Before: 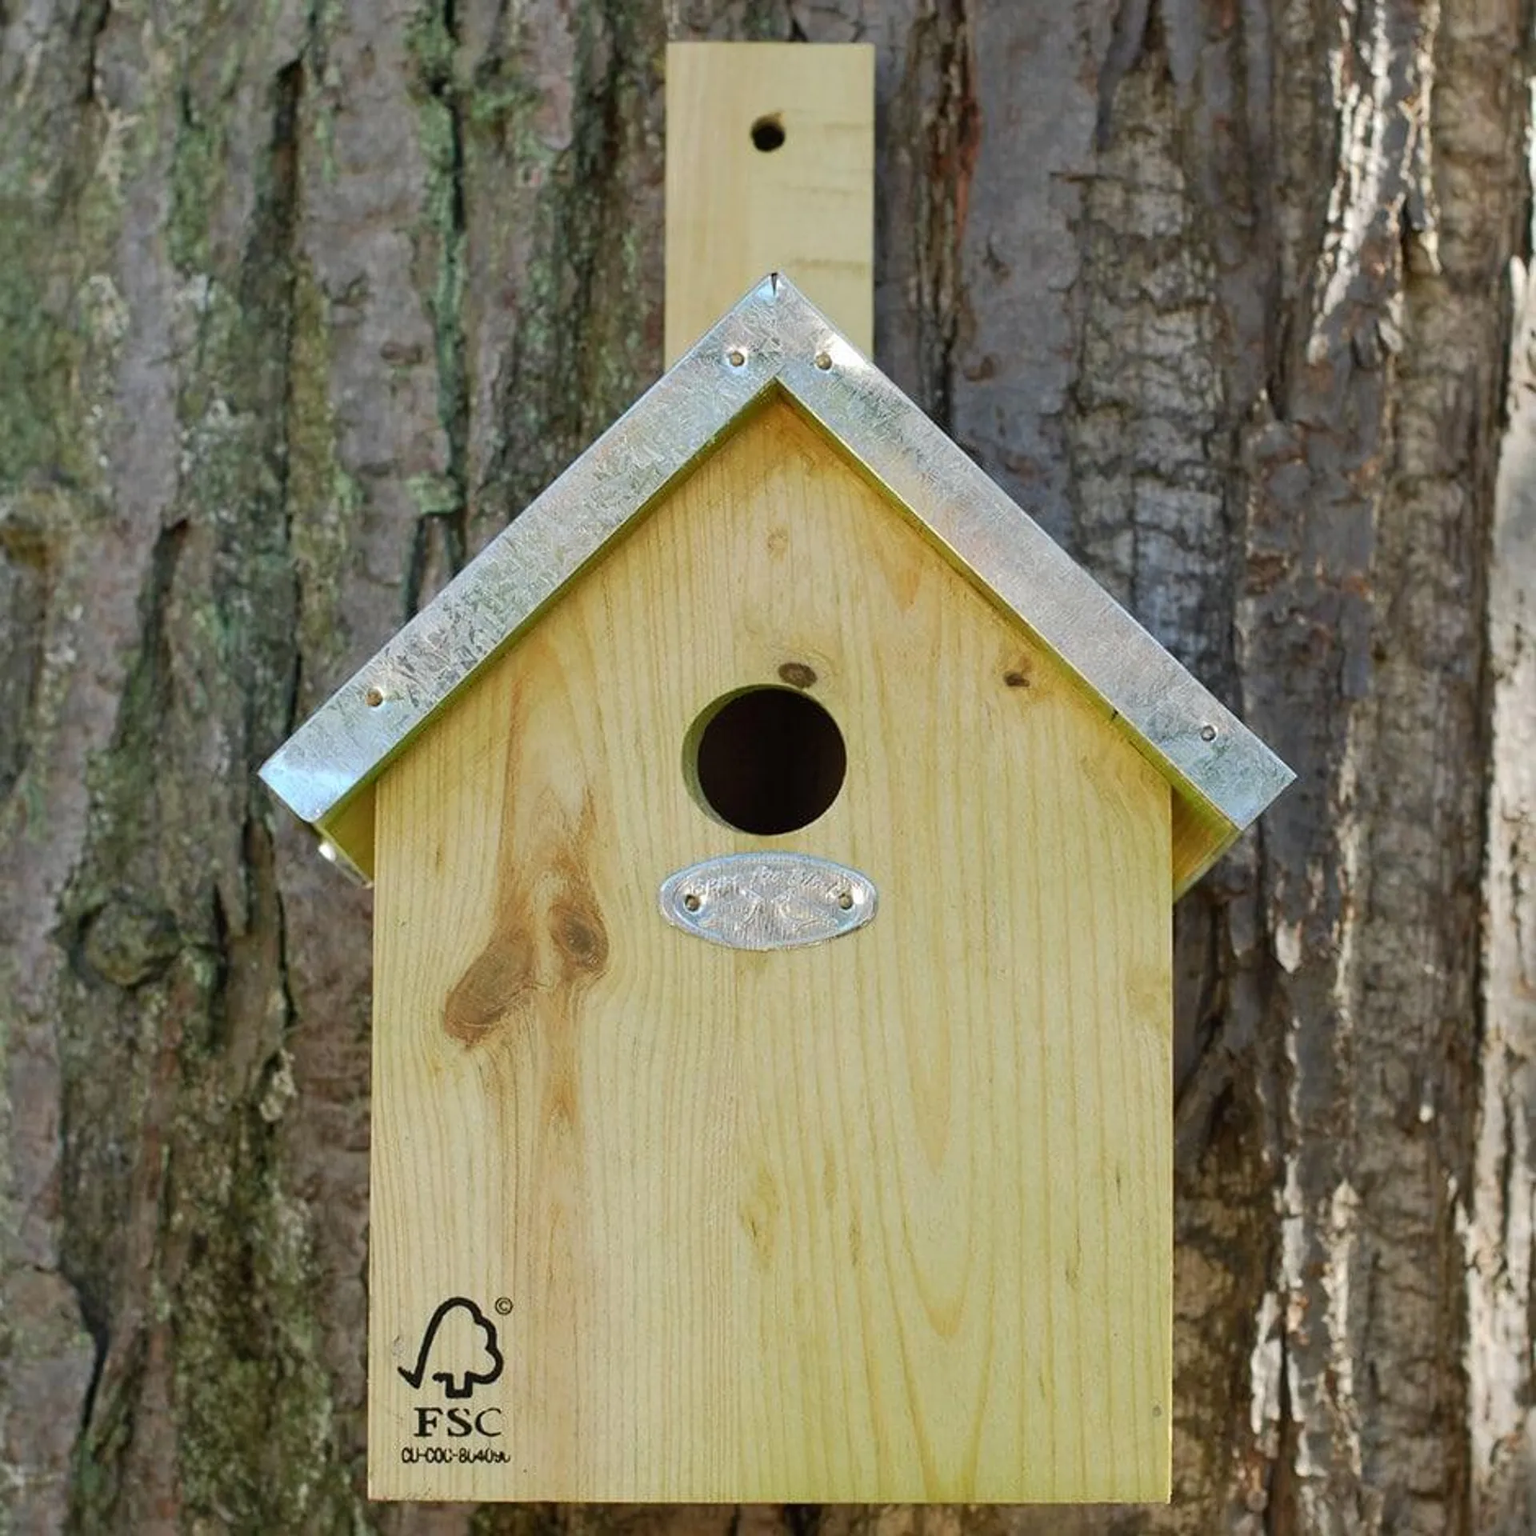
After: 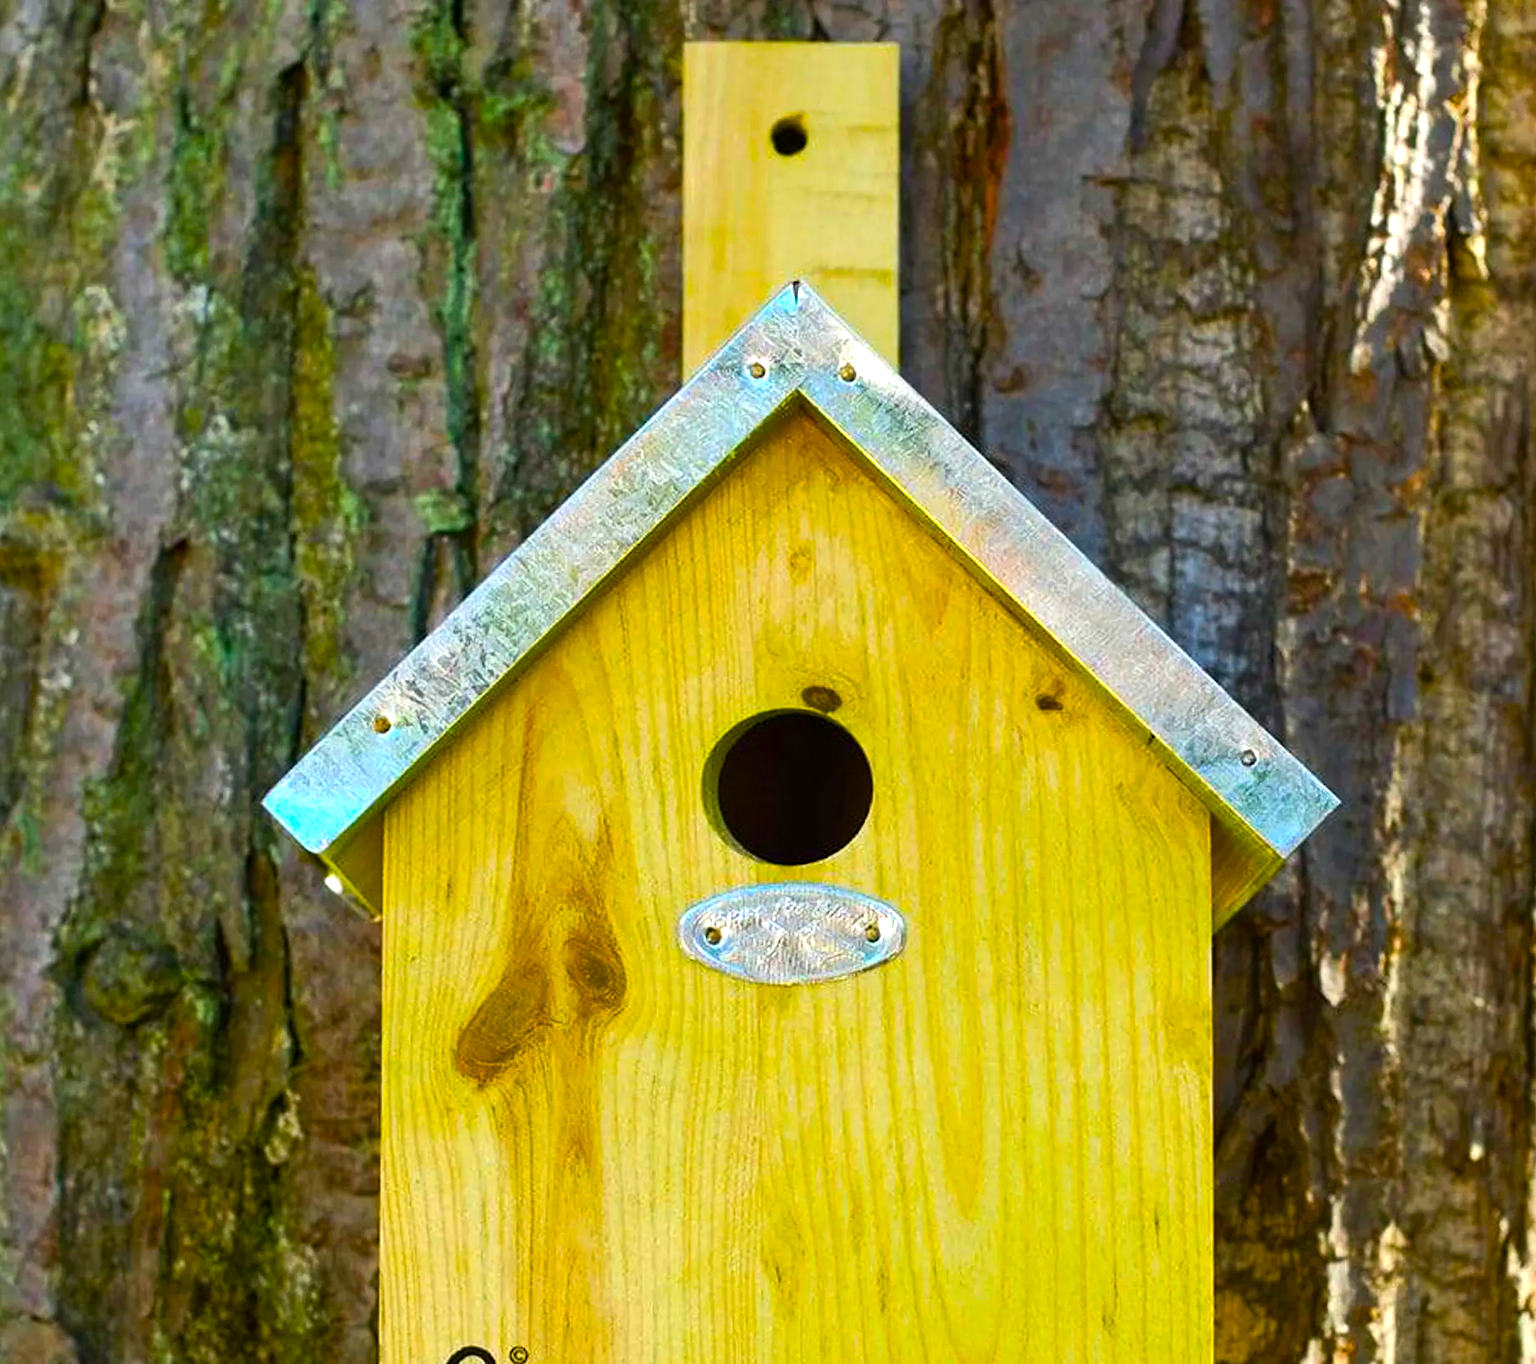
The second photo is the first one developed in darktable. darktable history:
color balance rgb: linear chroma grading › shadows -40%, linear chroma grading › highlights 40%, linear chroma grading › global chroma 45%, linear chroma grading › mid-tones -30%, perceptual saturation grading › global saturation 55%, perceptual saturation grading › highlights -50%, perceptual saturation grading › mid-tones 40%, perceptual saturation grading › shadows 30%, perceptual brilliance grading › global brilliance 20%, perceptual brilliance grading › shadows -40%, global vibrance 35%
crop and rotate: angle 0.2°, left 0.275%, right 3.127%, bottom 14.18%
